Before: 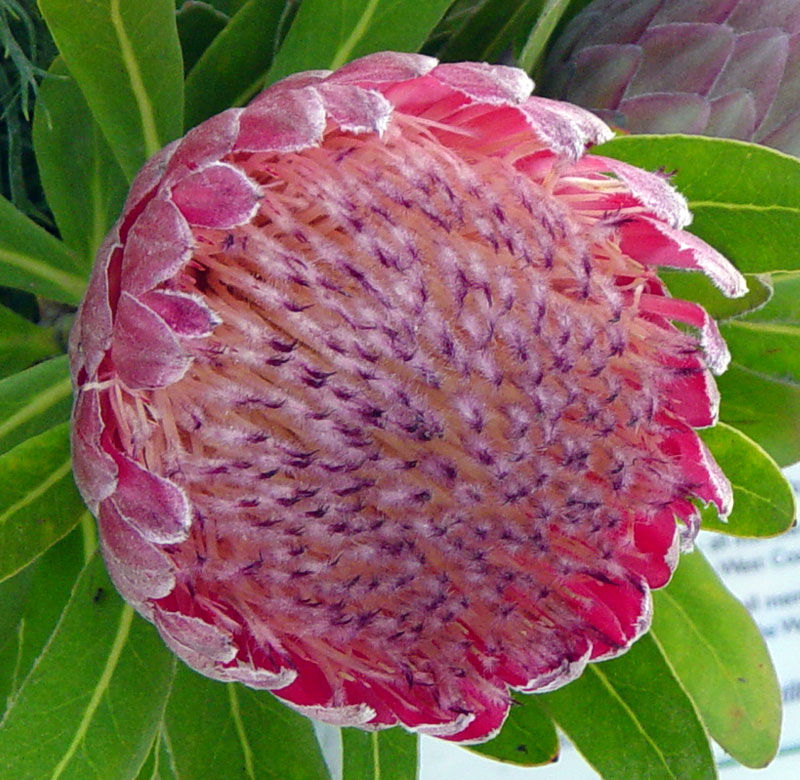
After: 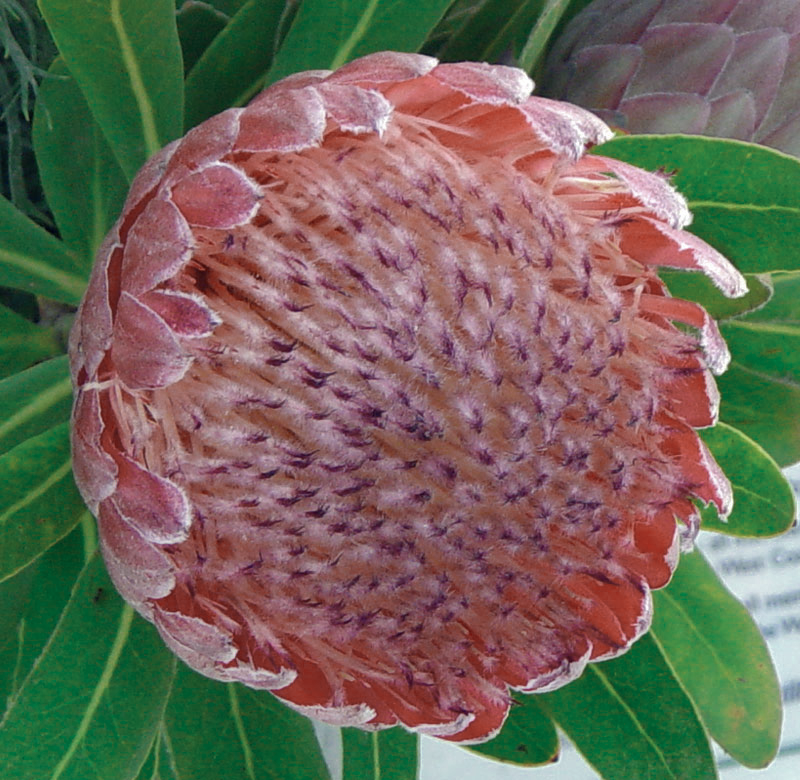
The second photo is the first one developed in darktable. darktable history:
color zones: curves: ch0 [(0, 0.5) (0.125, 0.4) (0.25, 0.5) (0.375, 0.4) (0.5, 0.4) (0.625, 0.35) (0.75, 0.35) (0.875, 0.5)]; ch1 [(0, 0.35) (0.125, 0.45) (0.25, 0.35) (0.375, 0.35) (0.5, 0.35) (0.625, 0.35) (0.75, 0.45) (0.875, 0.35)]; ch2 [(0, 0.6) (0.125, 0.5) (0.25, 0.5) (0.375, 0.6) (0.5, 0.6) (0.625, 0.5) (0.75, 0.5) (0.875, 0.5)]
shadows and highlights: on, module defaults
